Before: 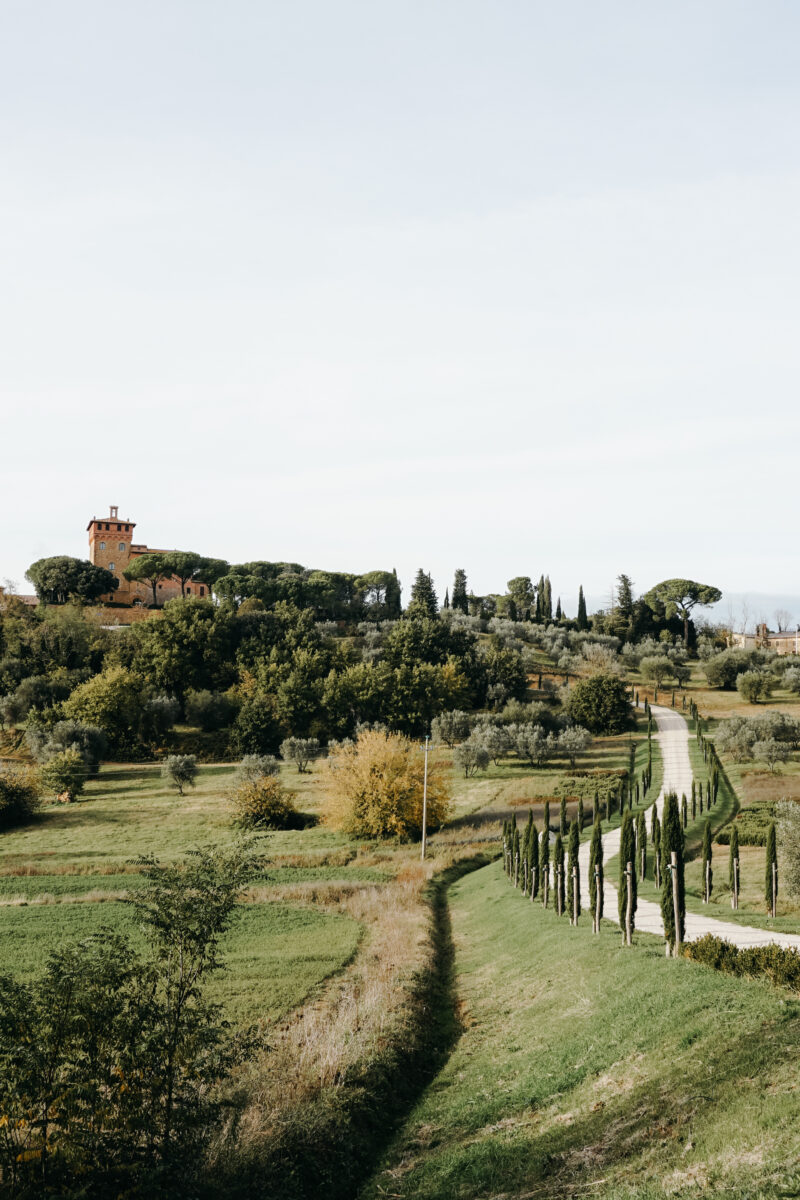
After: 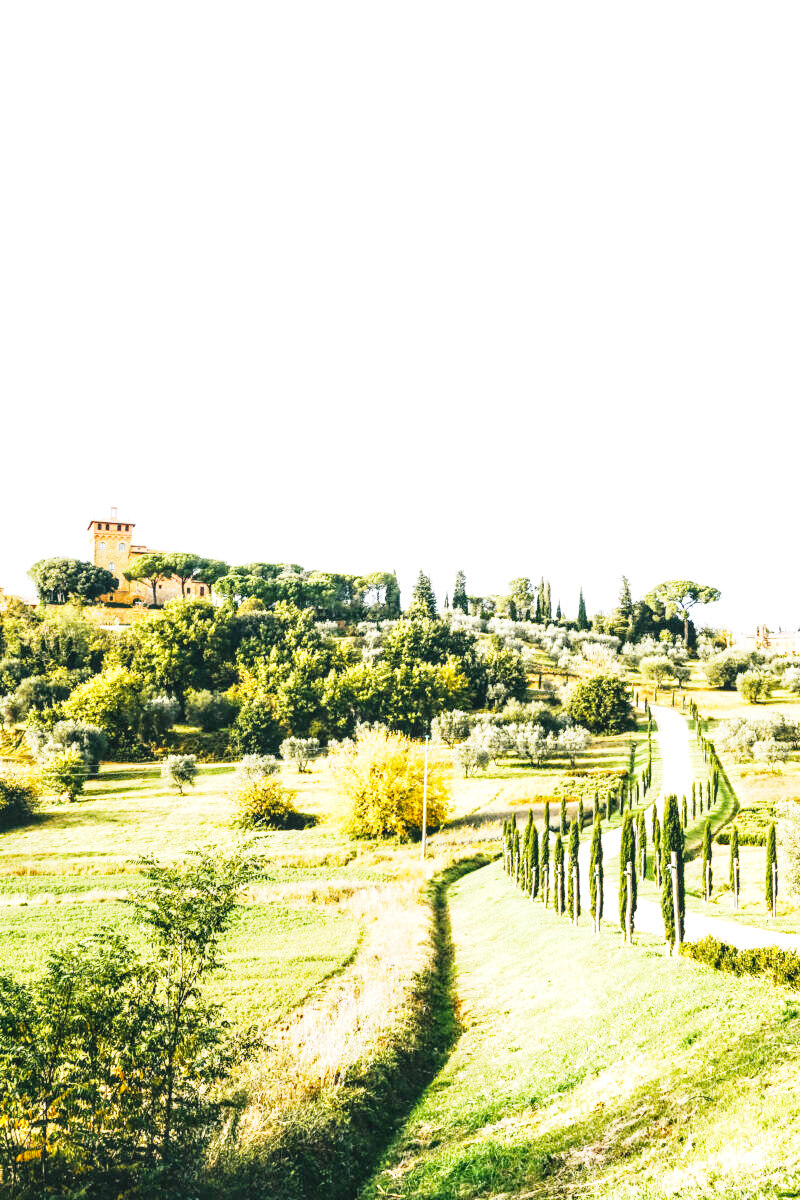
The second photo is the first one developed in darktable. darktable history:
exposure: black level correction 0, exposure 1.375 EV, compensate highlight preservation false
base curve: curves: ch0 [(0, 0) (0, 0.001) (0.001, 0.001) (0.004, 0.002) (0.007, 0.004) (0.015, 0.013) (0.033, 0.045) (0.052, 0.096) (0.075, 0.17) (0.099, 0.241) (0.163, 0.42) (0.219, 0.55) (0.259, 0.616) (0.327, 0.722) (0.365, 0.765) (0.522, 0.873) (0.547, 0.881) (0.689, 0.919) (0.826, 0.952) (1, 1)], preserve colors none
color balance rgb: power › hue 71.53°, global offset › luminance 0.687%, linear chroma grading › shadows 10.173%, linear chroma grading › highlights 11.091%, linear chroma grading › global chroma 15.542%, linear chroma grading › mid-tones 14.742%, perceptual saturation grading › global saturation 0.022%, global vibrance 9.191%
local contrast: on, module defaults
